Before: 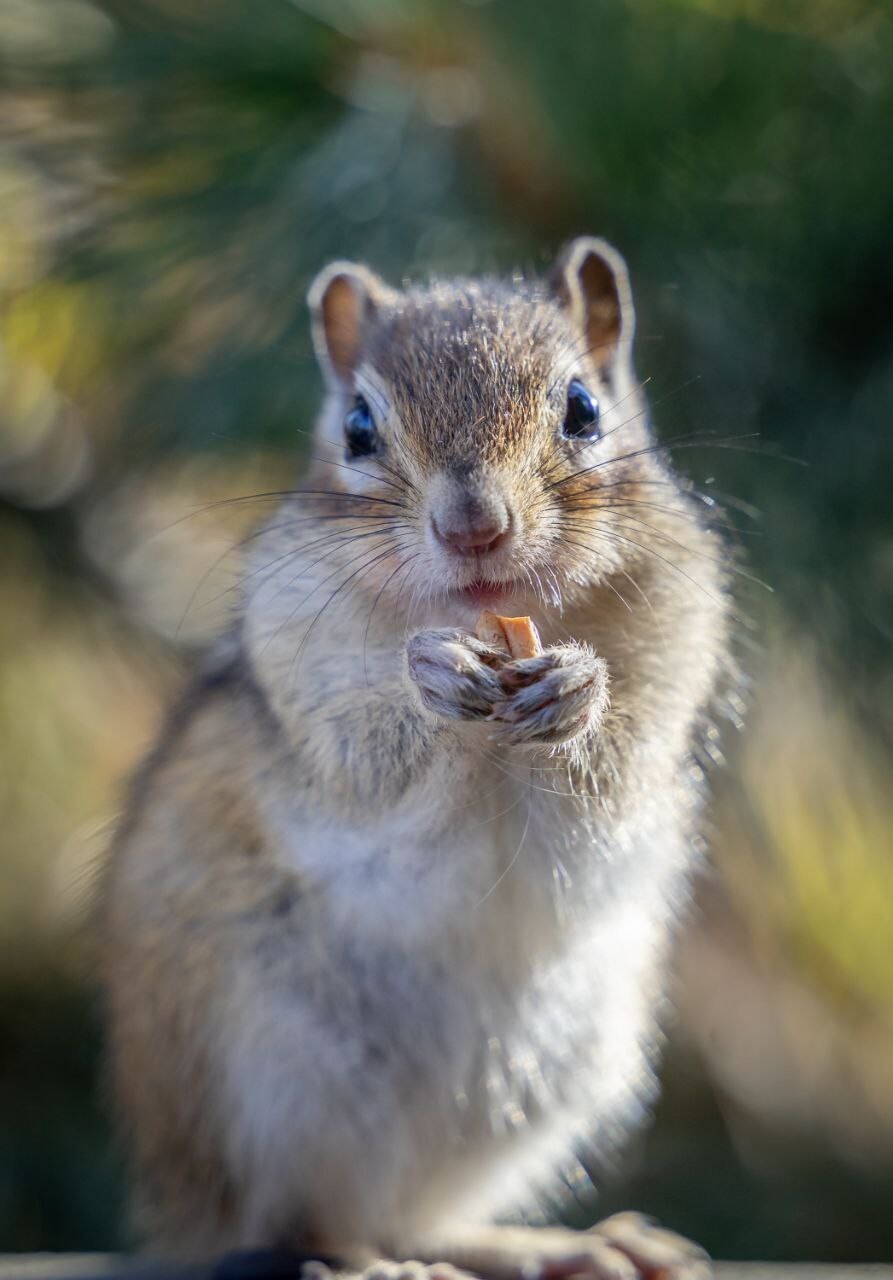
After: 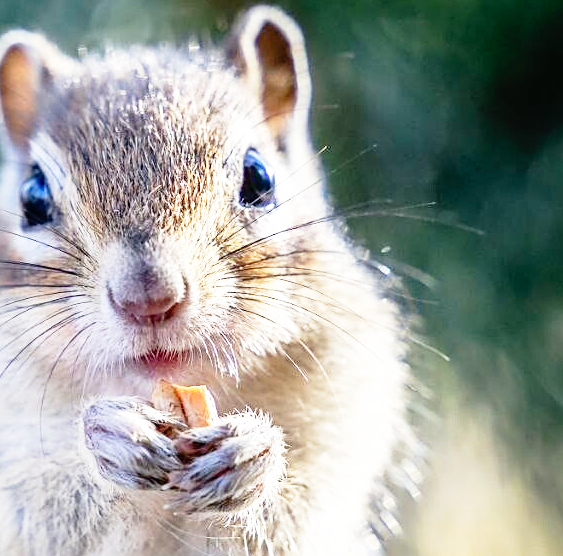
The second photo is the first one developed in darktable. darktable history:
exposure: exposure 0.202 EV, compensate exposure bias true, compensate highlight preservation false
crop: left 36.302%, top 18.07%, right 0.629%, bottom 38.447%
base curve: curves: ch0 [(0, 0) (0.012, 0.01) (0.073, 0.168) (0.31, 0.711) (0.645, 0.957) (1, 1)], preserve colors none
sharpen: on, module defaults
